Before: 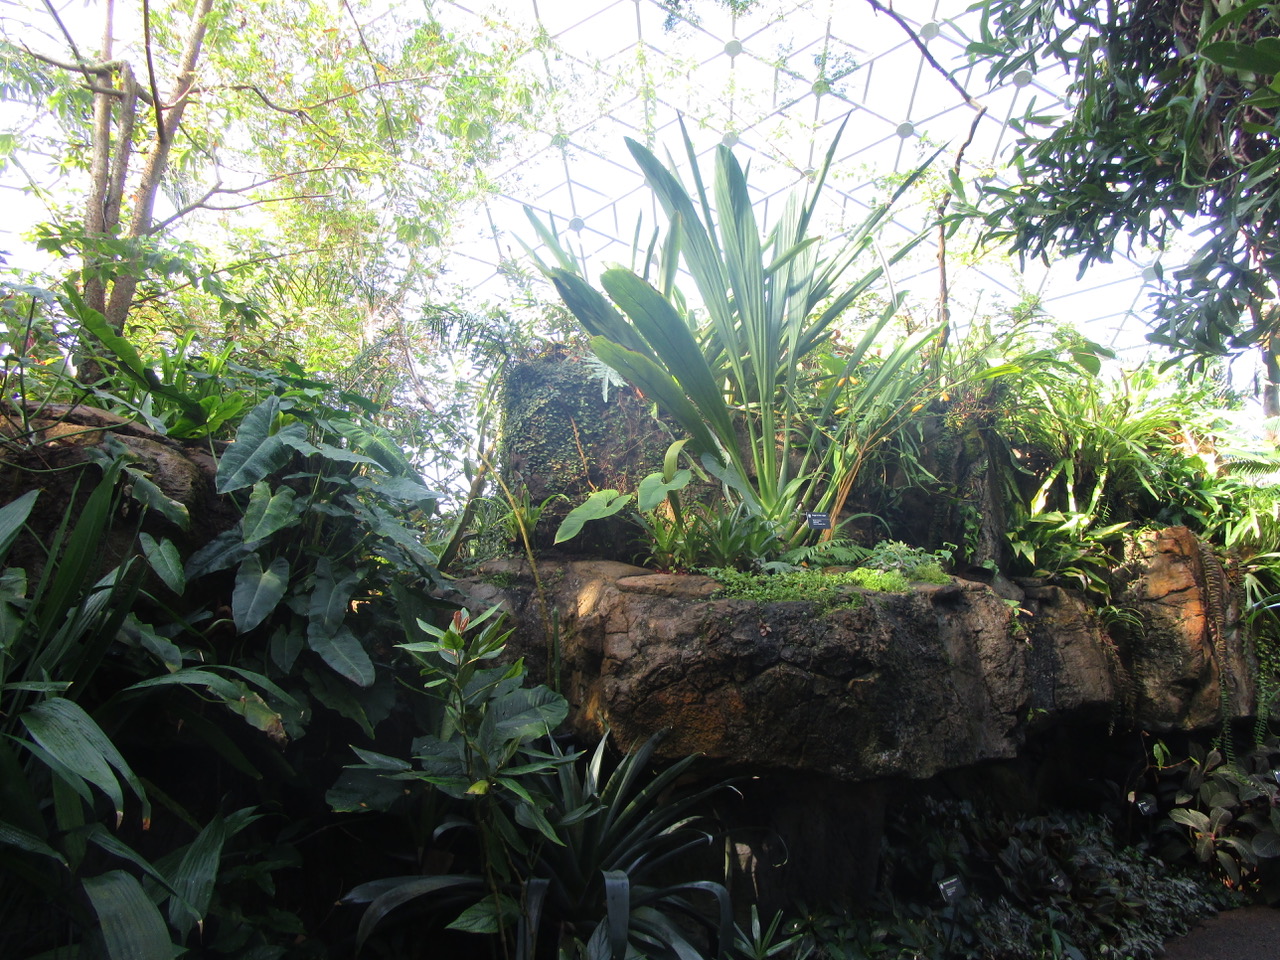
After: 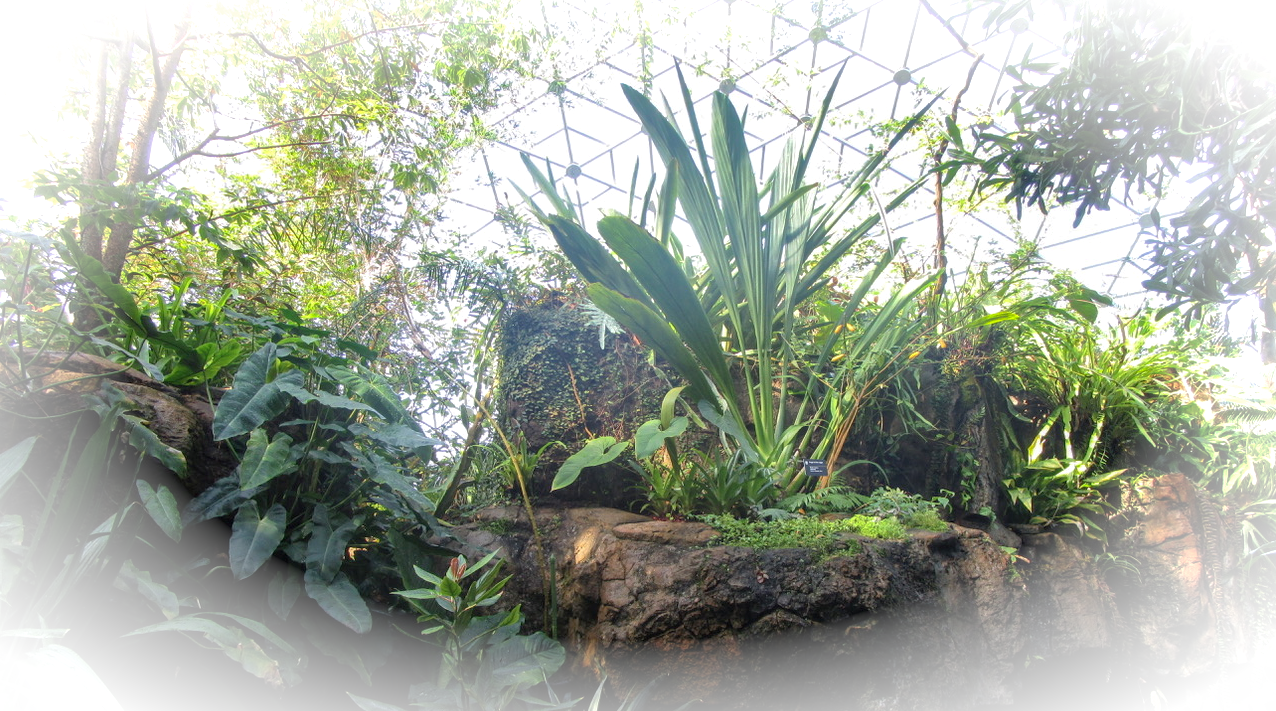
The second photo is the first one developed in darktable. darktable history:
shadows and highlights: on, module defaults
crop: left 0.271%, top 5.531%, bottom 19.862%
local contrast: on, module defaults
vignetting: brightness 0.986, saturation -0.491, automatic ratio true, unbound false
